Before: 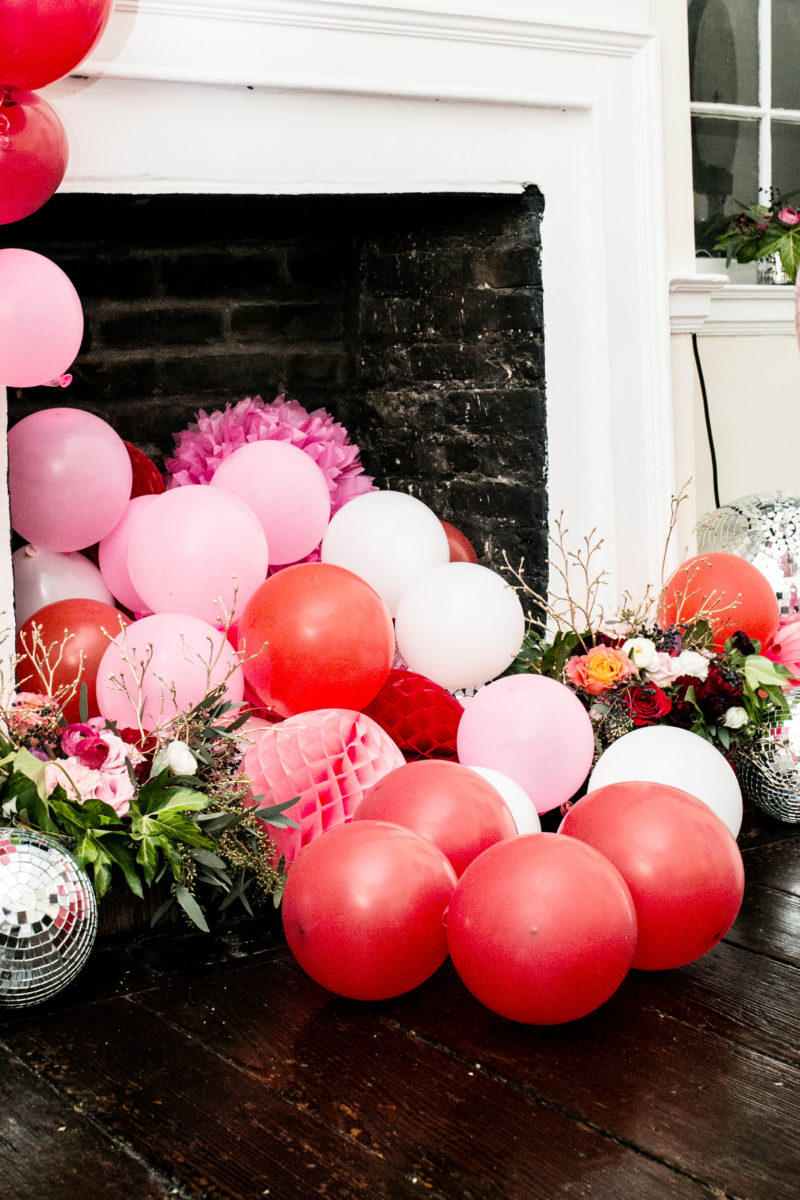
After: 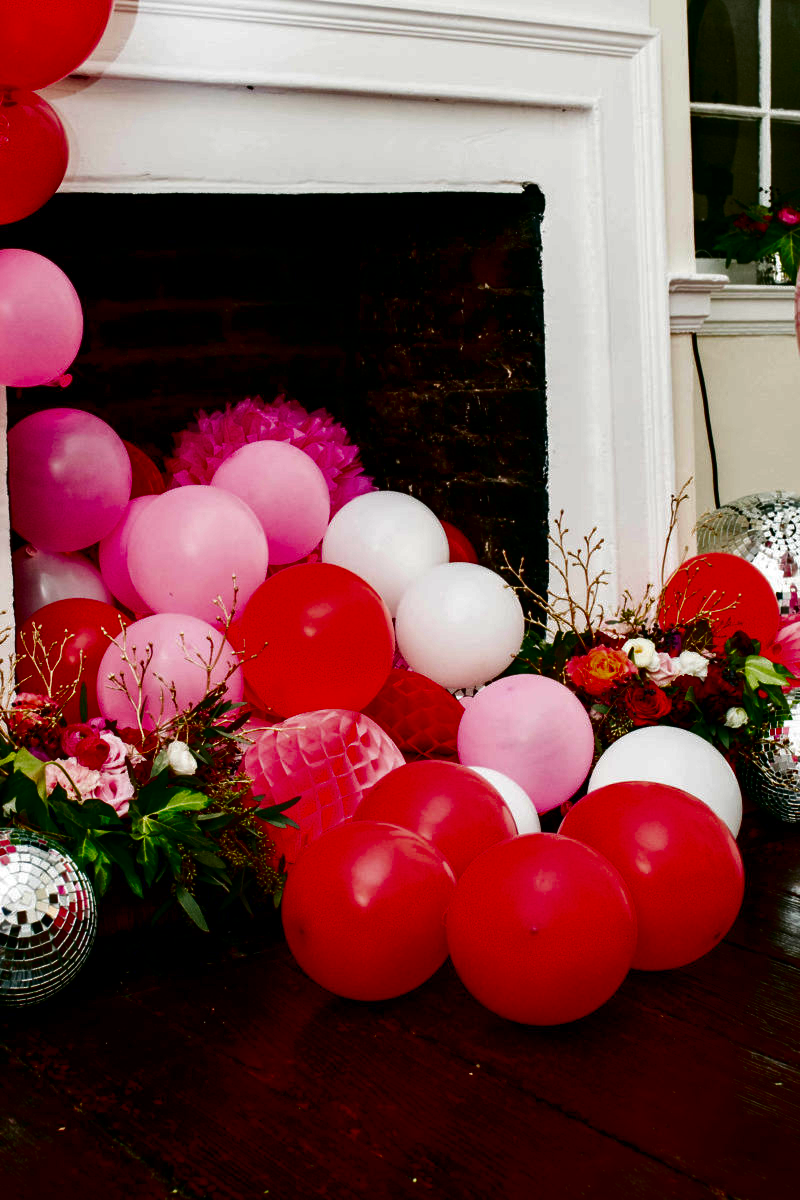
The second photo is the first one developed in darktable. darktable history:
contrast brightness saturation: brightness -0.98, saturation 0.983
